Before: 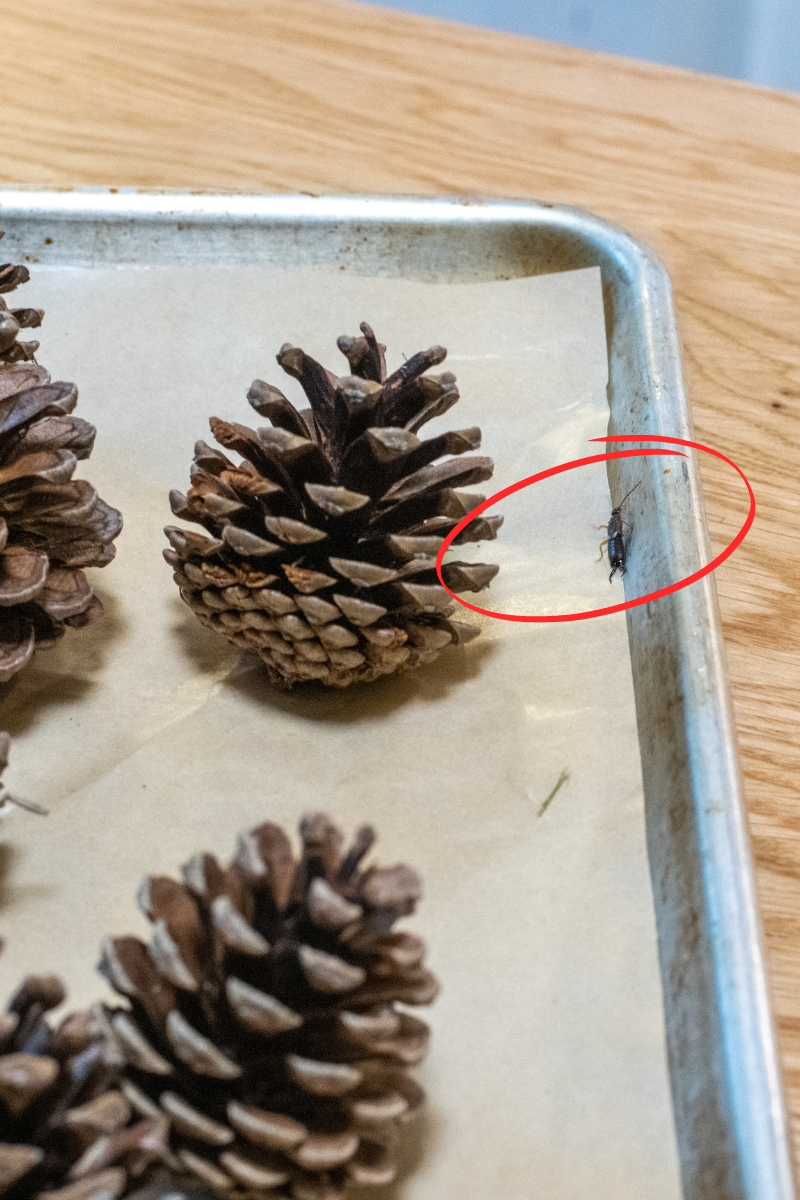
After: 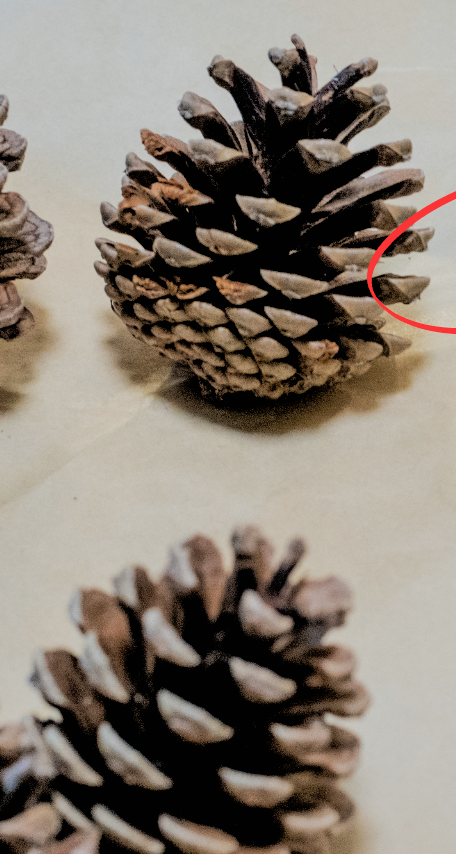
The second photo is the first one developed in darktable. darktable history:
filmic rgb: black relative exposure -3.08 EV, white relative exposure 7.01 EV, hardness 1.47, contrast 1.351
shadows and highlights: on, module defaults
crop: left 8.703%, top 24.061%, right 34.264%, bottom 4.74%
exposure: exposure 0.631 EV, compensate highlight preservation false
